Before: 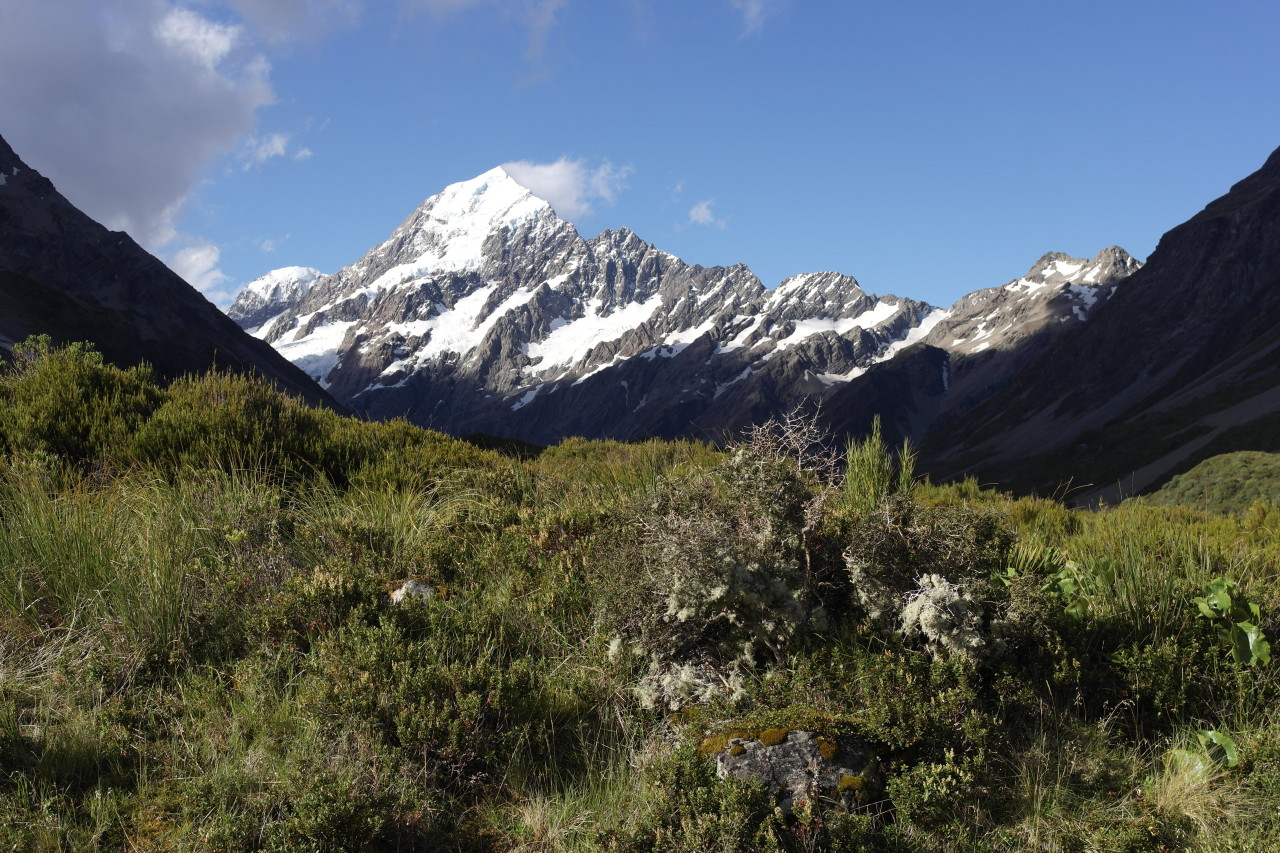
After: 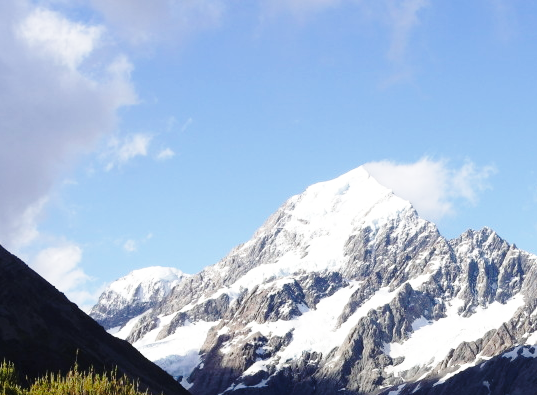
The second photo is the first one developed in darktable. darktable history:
crop and rotate: left 10.817%, top 0.062%, right 47.194%, bottom 53.626%
base curve: curves: ch0 [(0, 0) (0.028, 0.03) (0.121, 0.232) (0.46, 0.748) (0.859, 0.968) (1, 1)], preserve colors none
